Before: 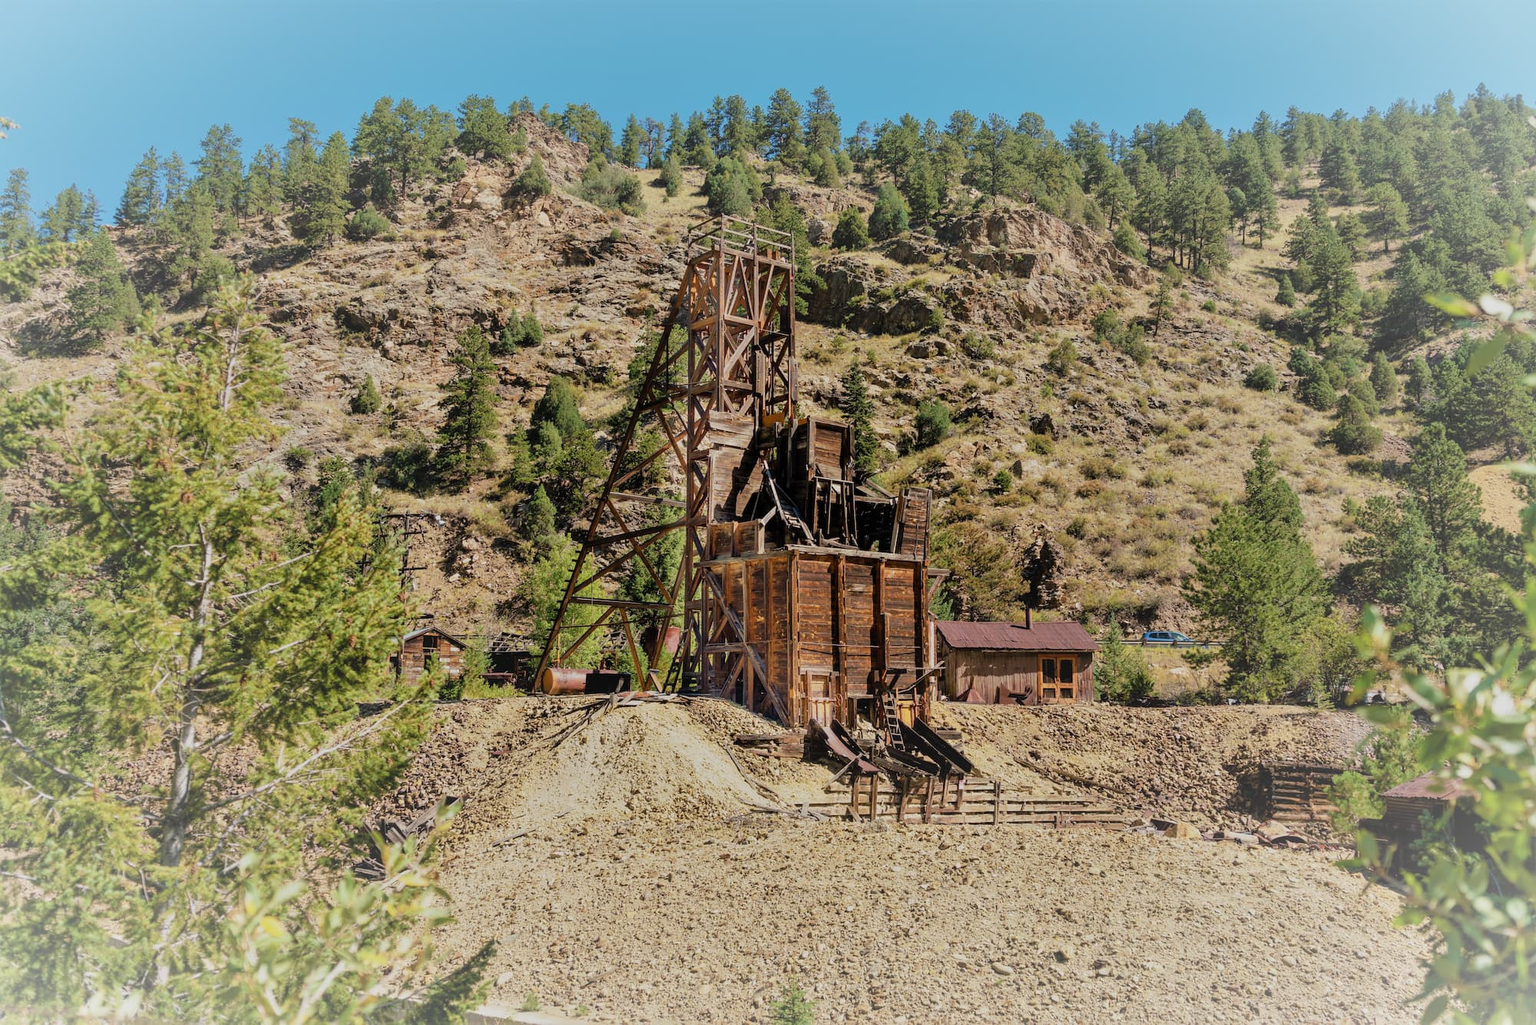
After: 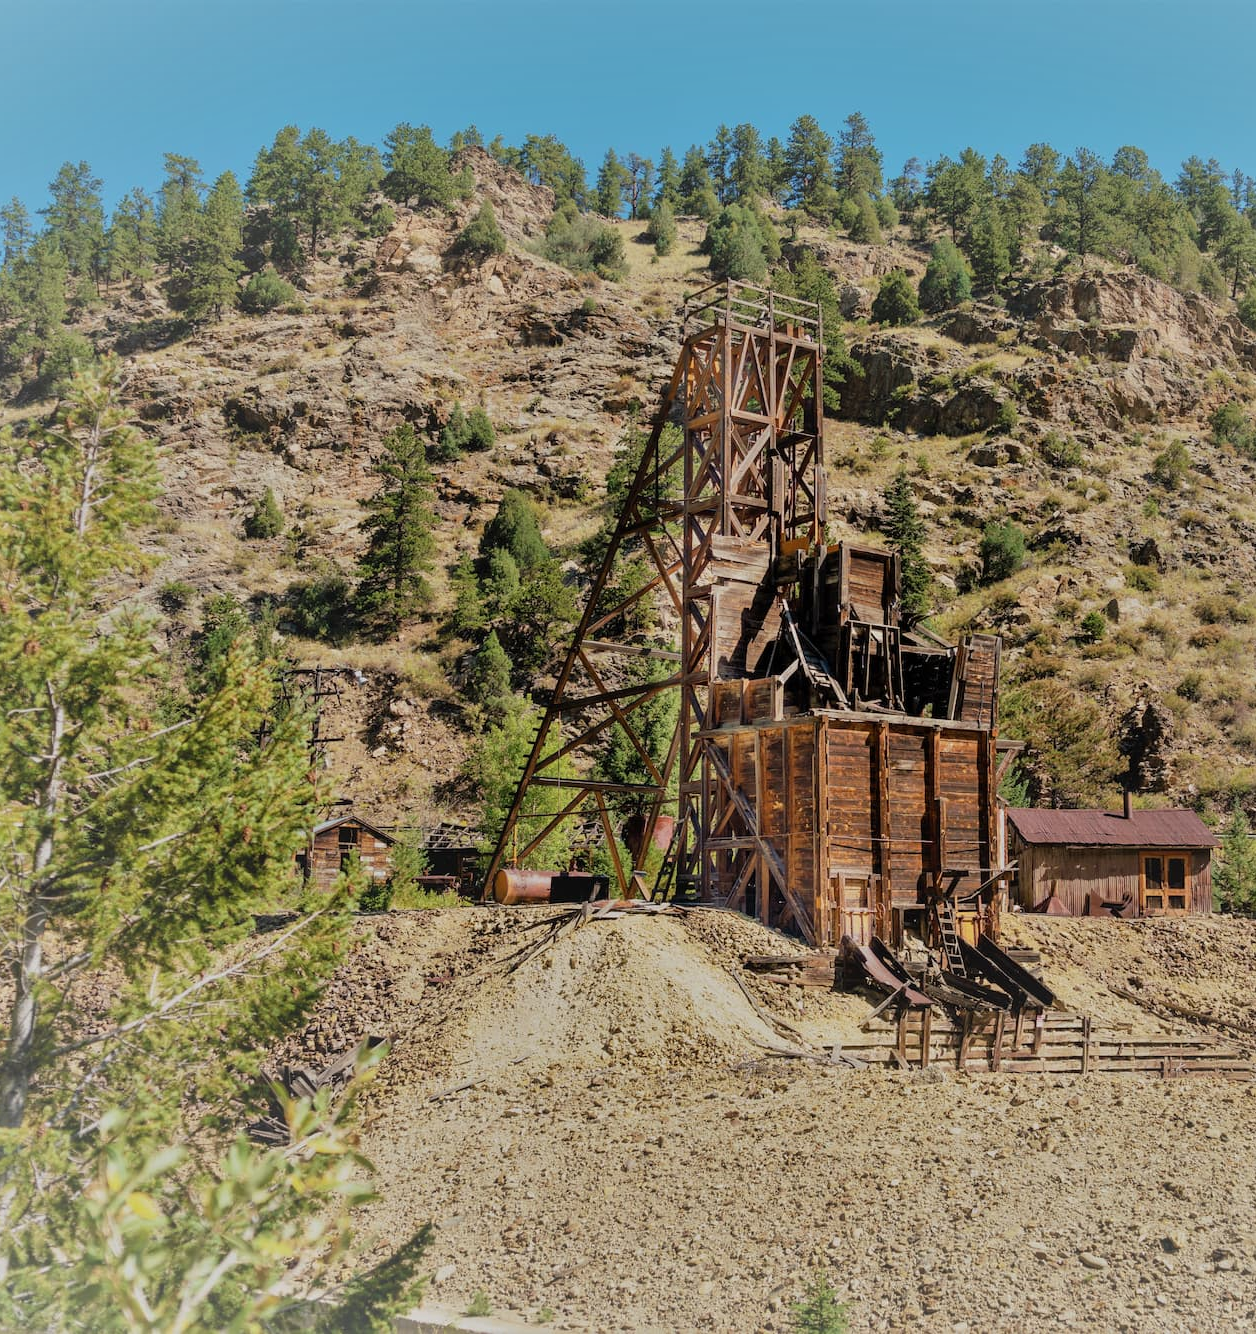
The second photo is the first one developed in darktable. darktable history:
crop: left 10.644%, right 26.528%
shadows and highlights: shadows 43.71, white point adjustment -1.46, soften with gaussian
